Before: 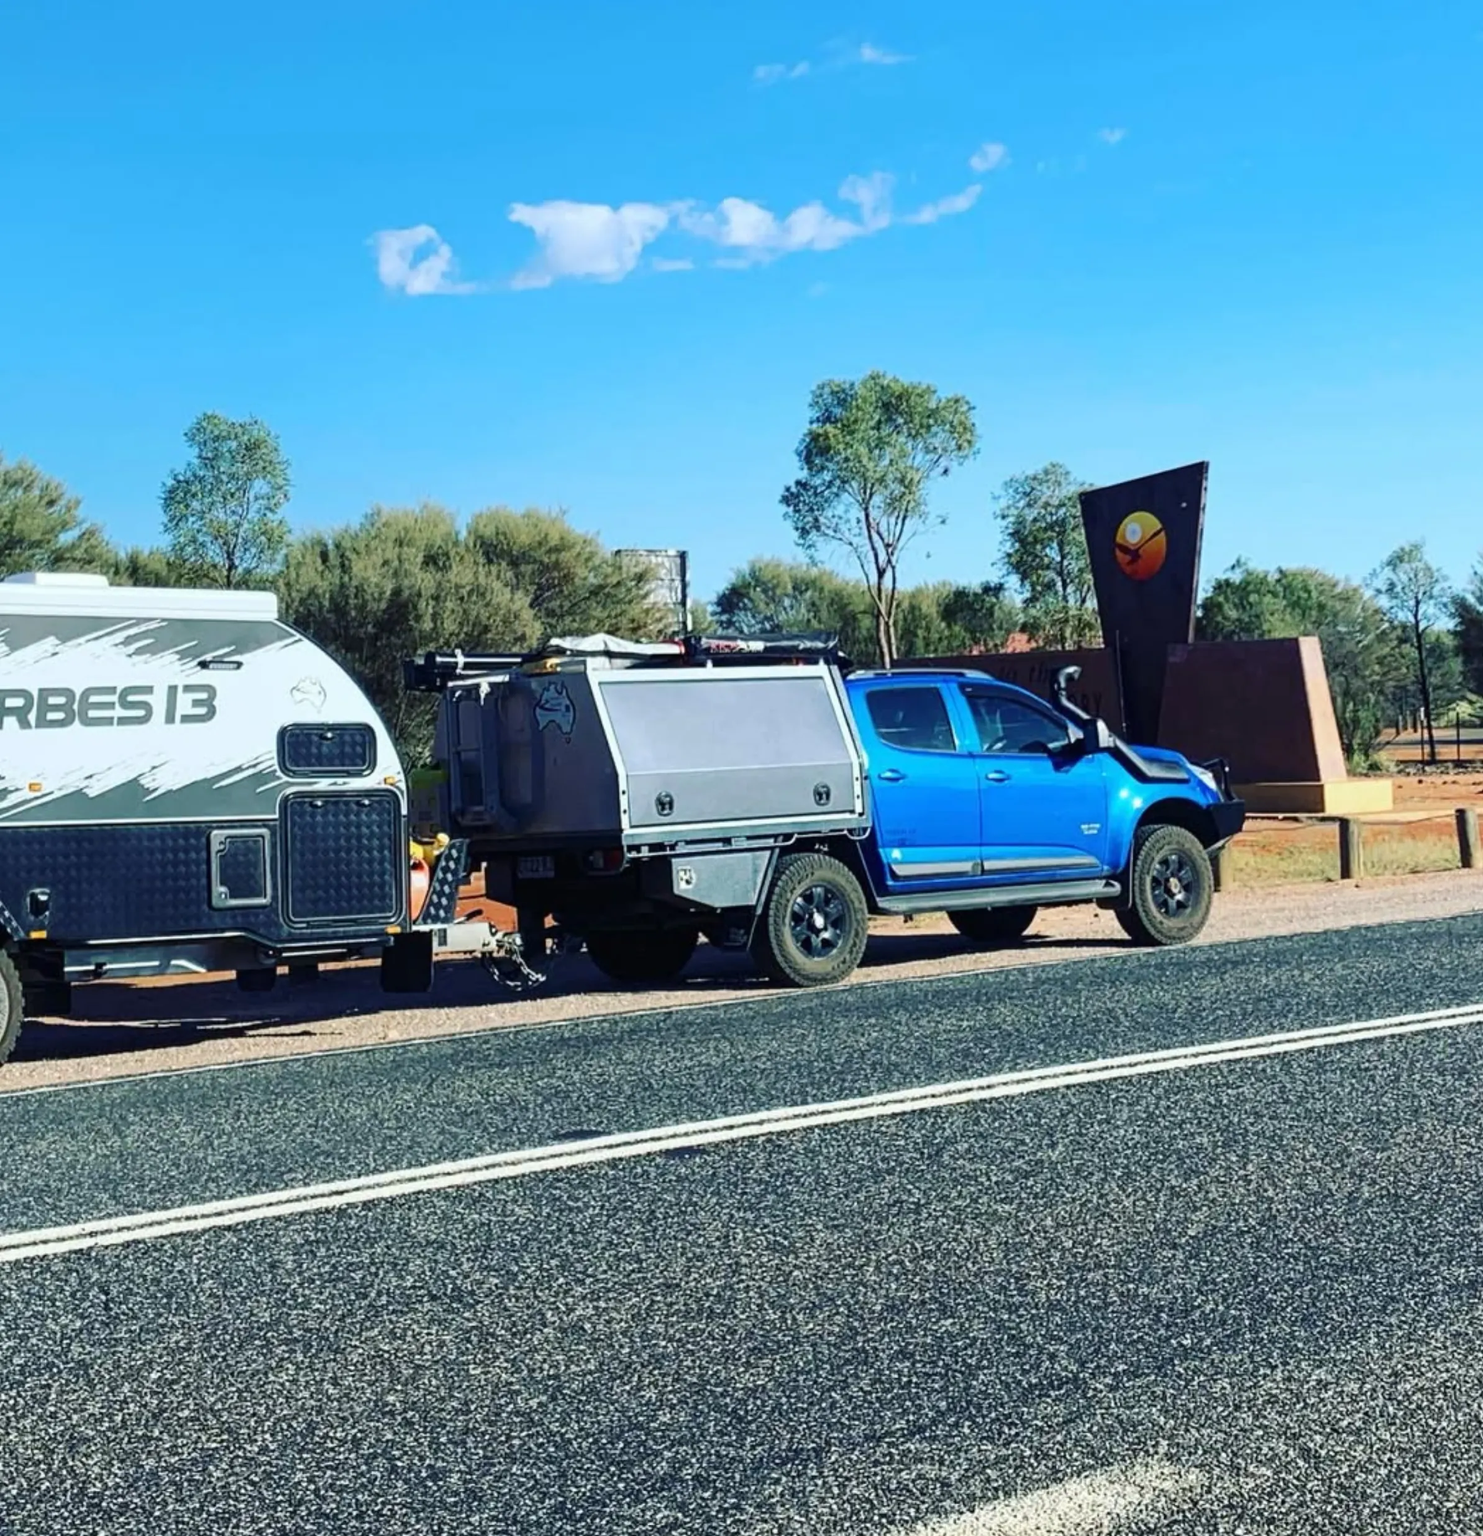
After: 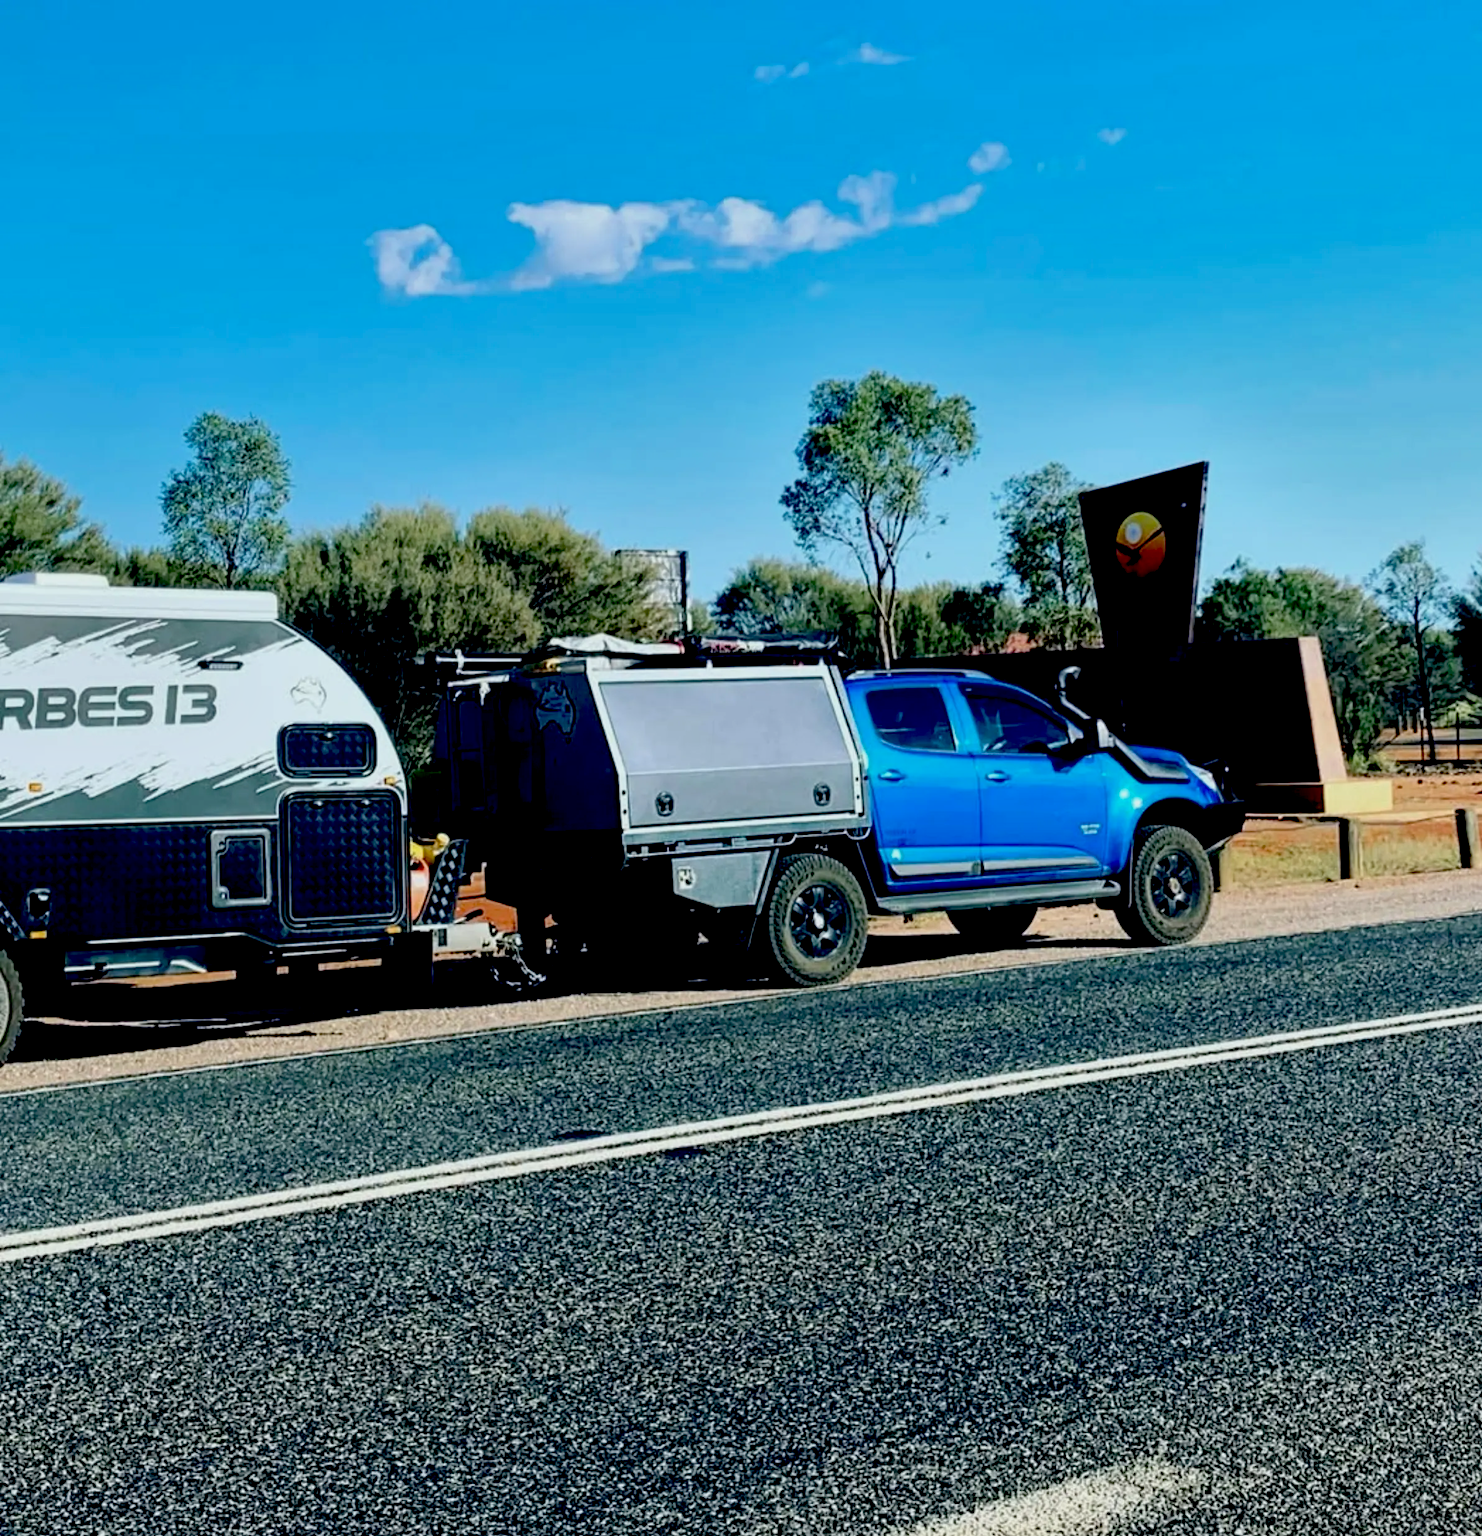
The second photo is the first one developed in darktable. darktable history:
exposure: black level correction 0.046, exposure -0.228 EV, compensate highlight preservation false
shadows and highlights: shadows 5, soften with gaussian
